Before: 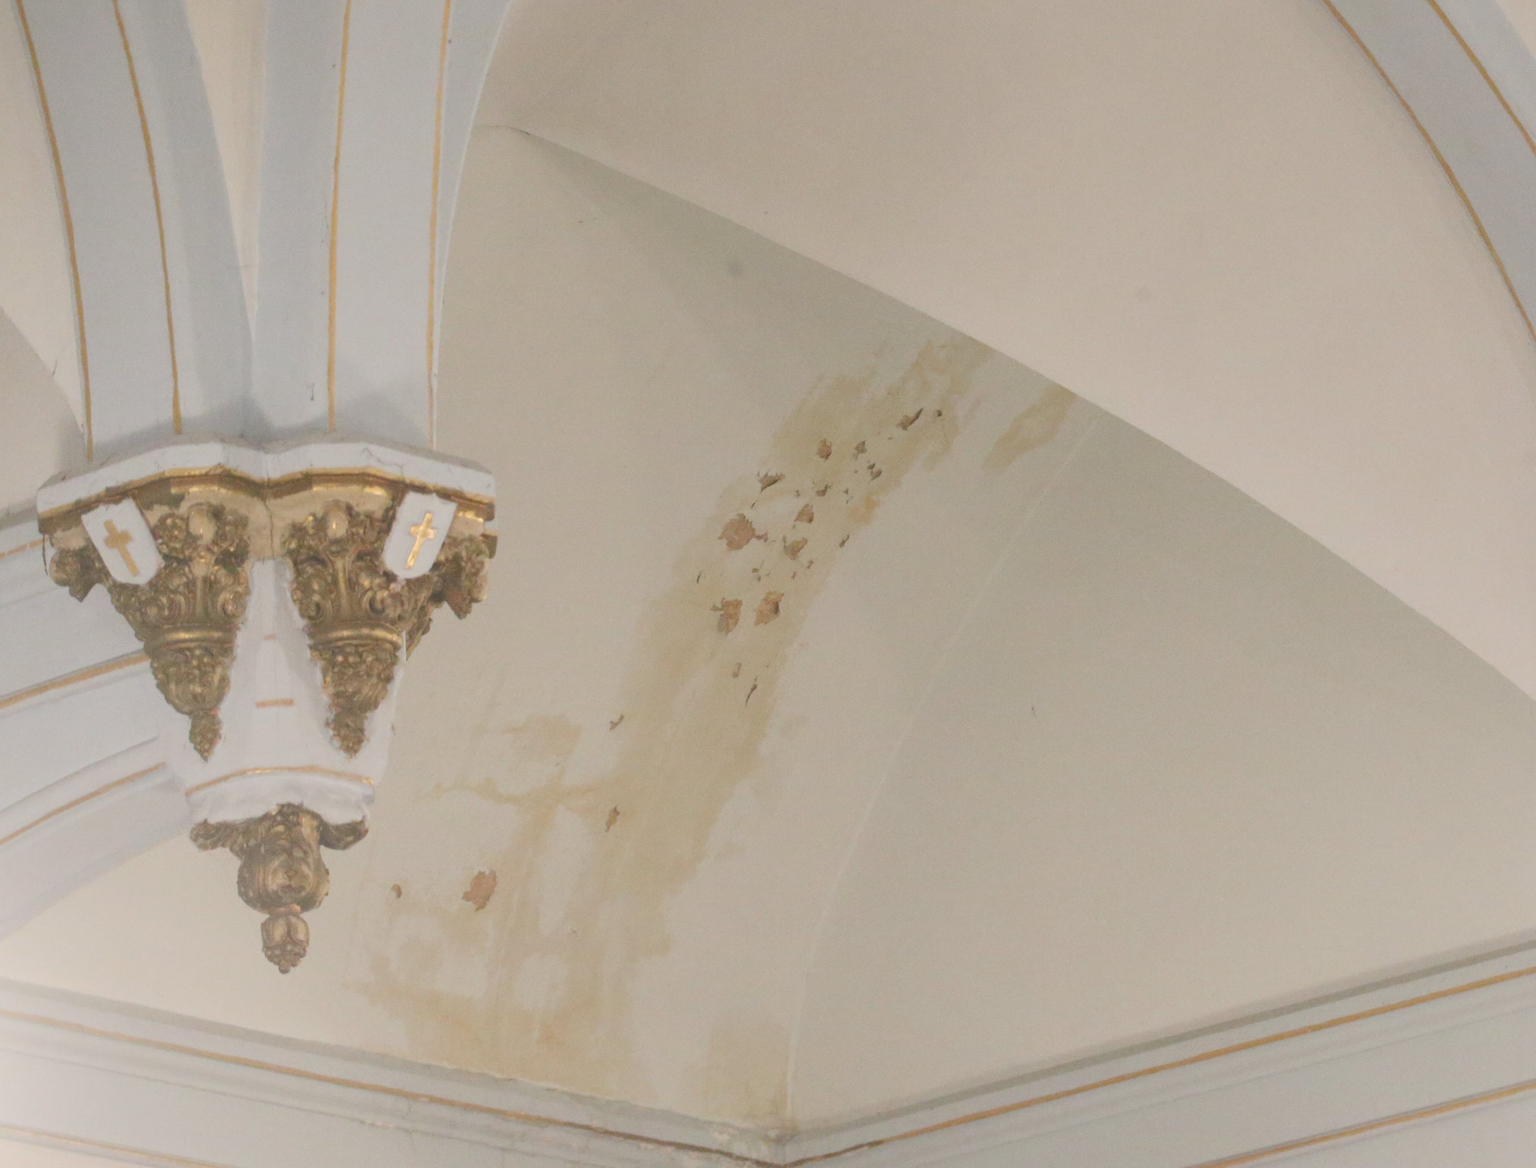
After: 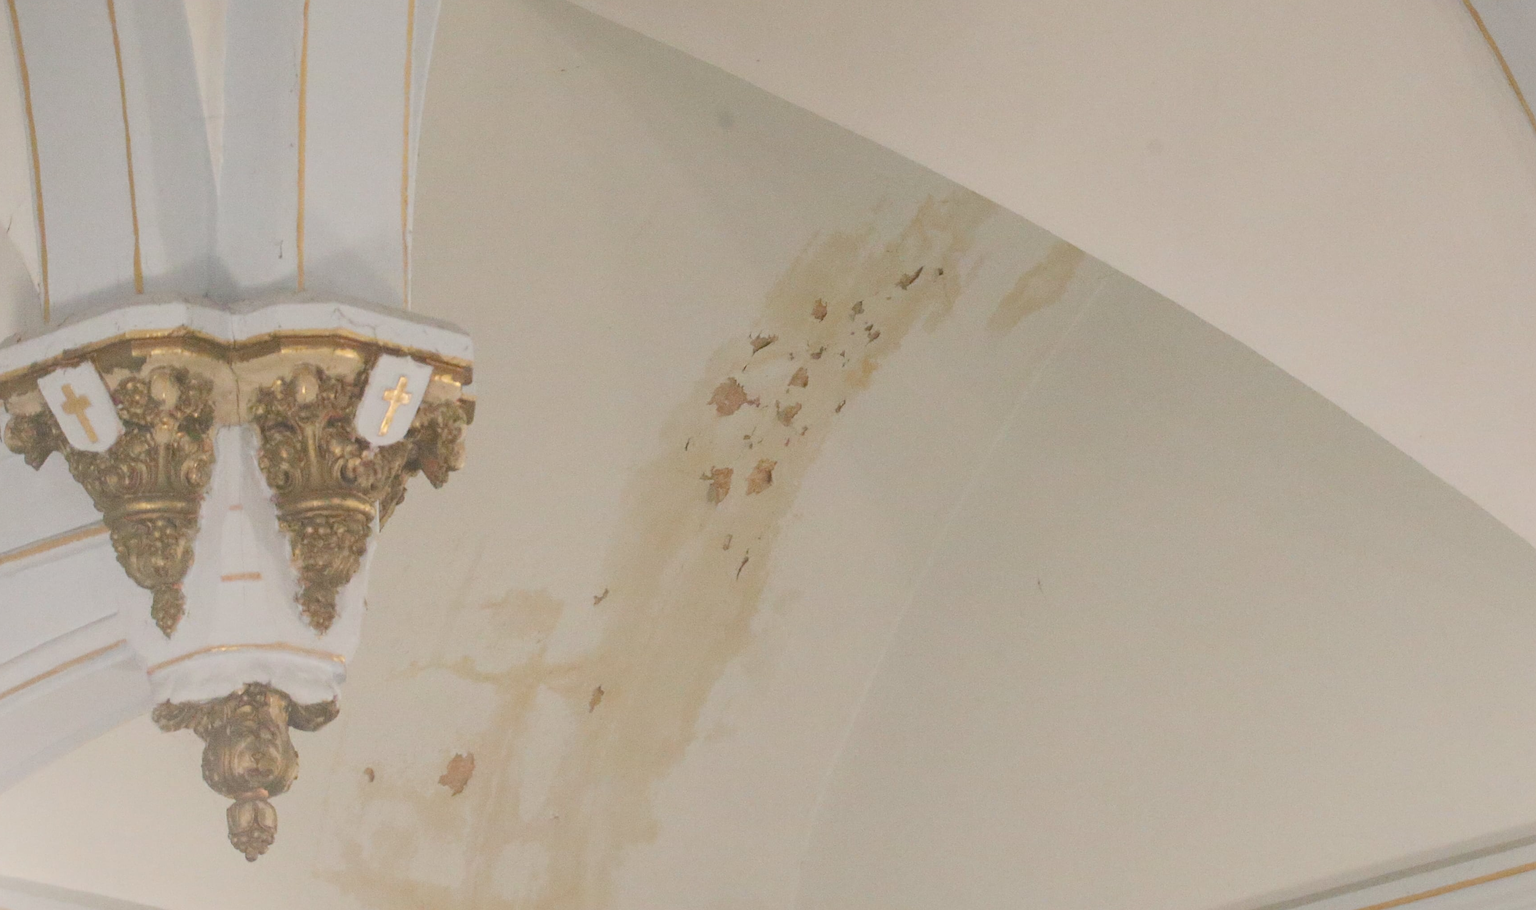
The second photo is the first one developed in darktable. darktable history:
sharpen: on, module defaults
crop and rotate: left 2.991%, top 13.302%, right 1.981%, bottom 12.636%
